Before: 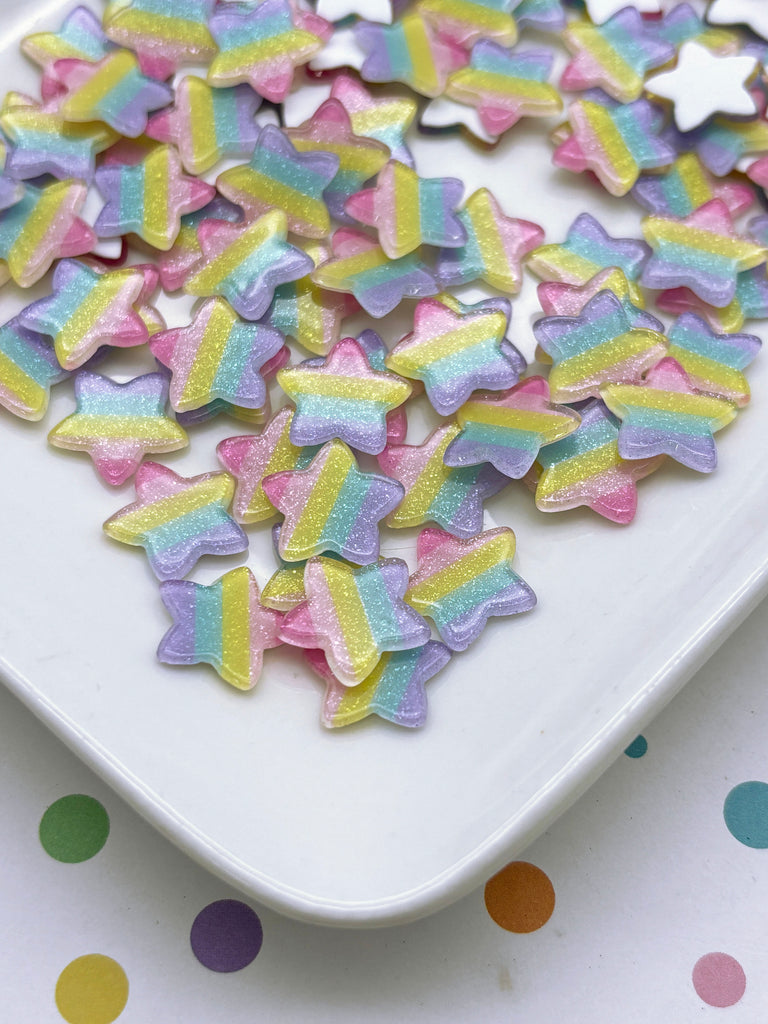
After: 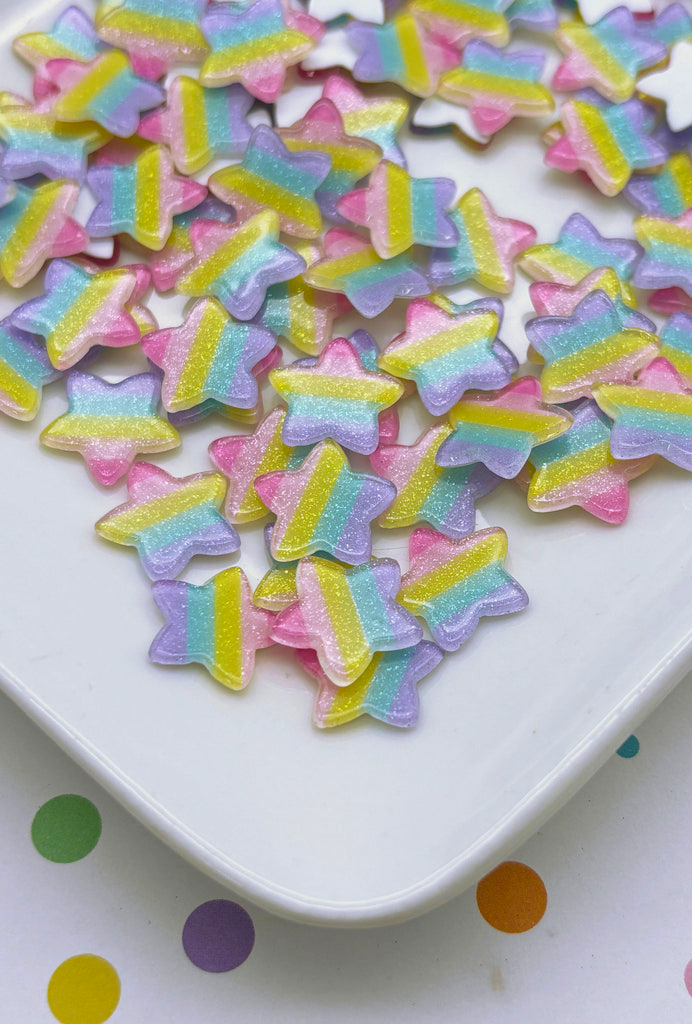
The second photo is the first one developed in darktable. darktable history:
exposure: compensate exposure bias true, compensate highlight preservation false
color balance rgb: perceptual saturation grading › global saturation 30%, global vibrance 20%
tone equalizer: on, module defaults
color balance: lift [1.01, 1, 1, 1], gamma [1.097, 1, 1, 1], gain [0.85, 1, 1, 1]
crop and rotate: left 1.088%, right 8.807%
